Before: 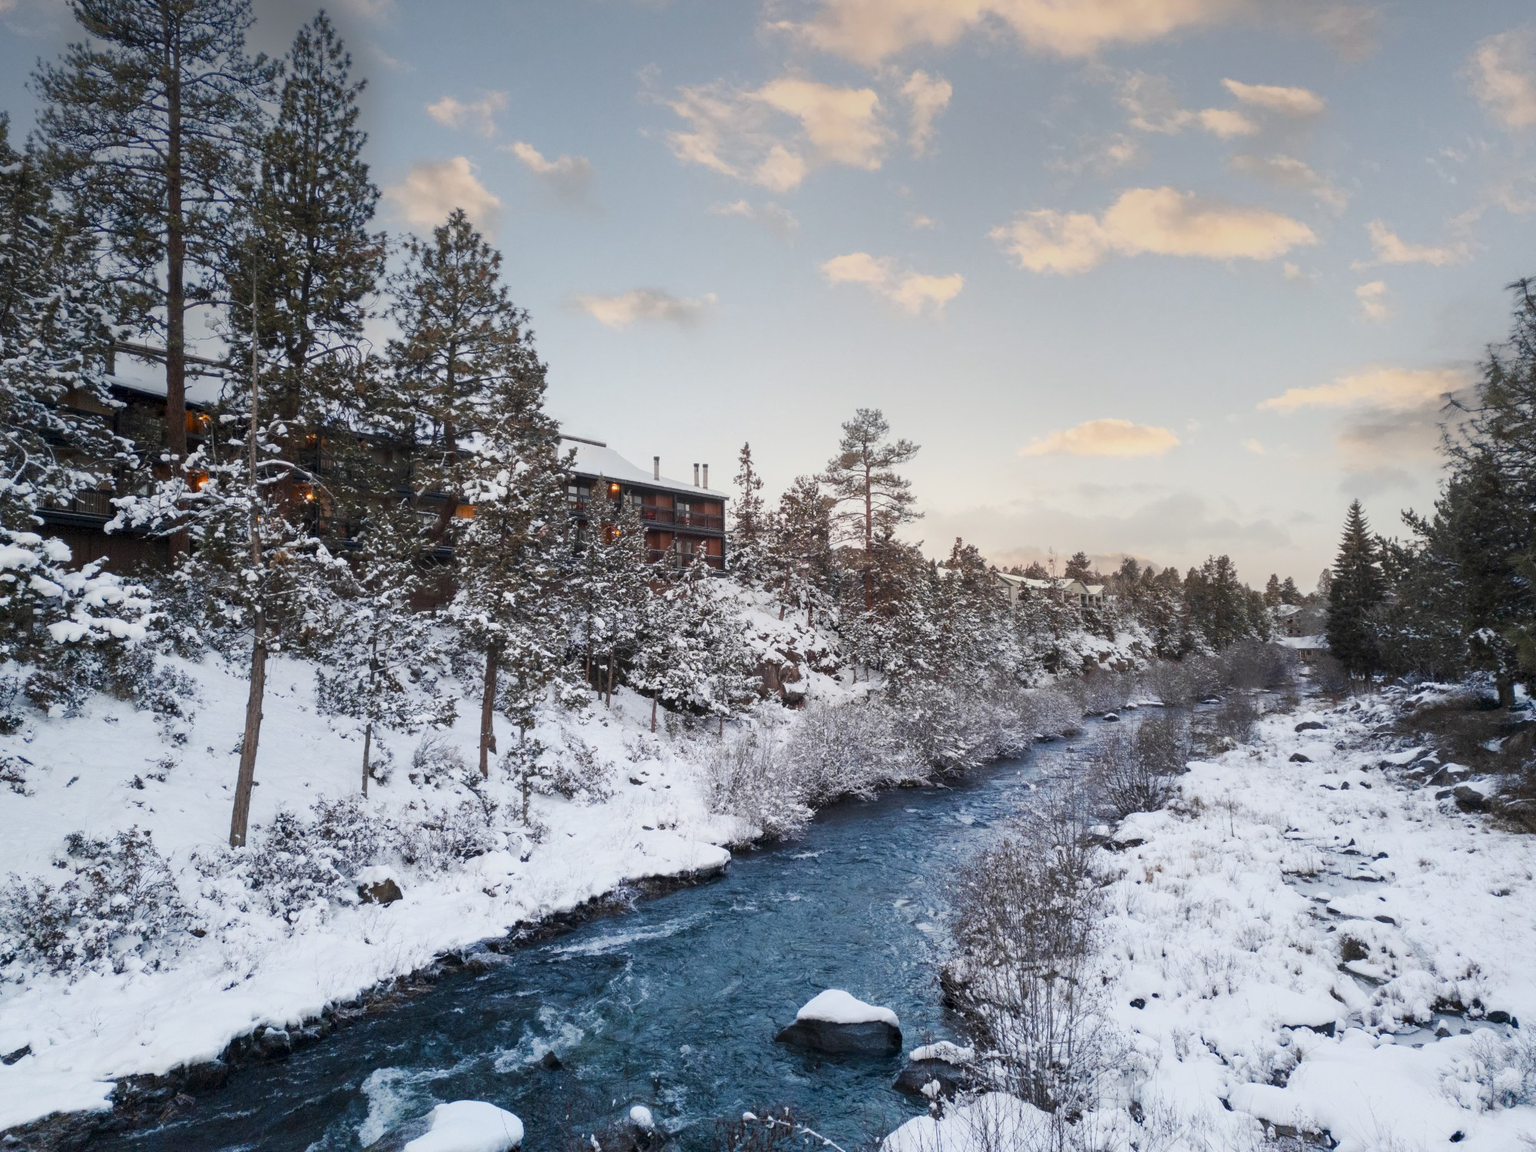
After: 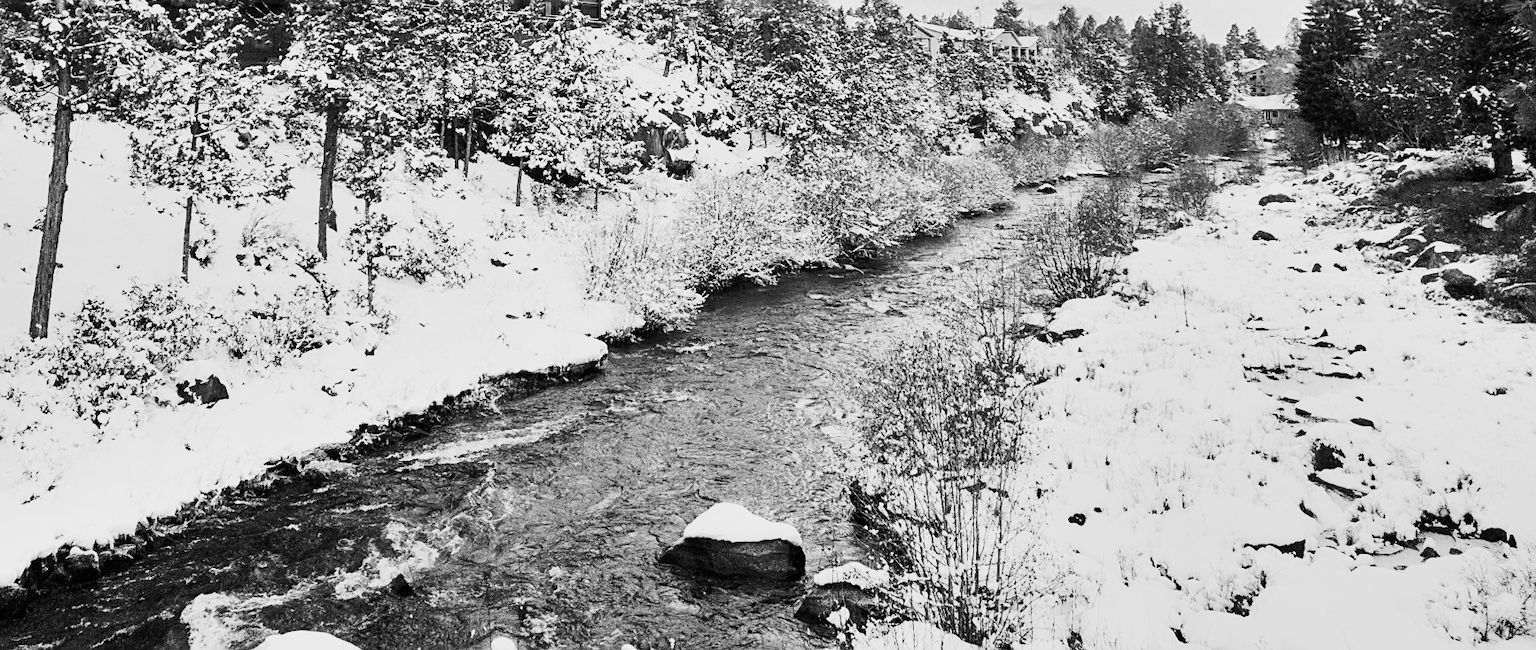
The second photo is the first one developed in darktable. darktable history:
tone curve: curves: ch0 [(0, 0) (0.003, 0.004) (0.011, 0.015) (0.025, 0.034) (0.044, 0.061) (0.069, 0.095) (0.1, 0.137) (0.136, 0.187) (0.177, 0.244) (0.224, 0.308) (0.277, 0.415) (0.335, 0.532) (0.399, 0.642) (0.468, 0.747) (0.543, 0.829) (0.623, 0.886) (0.709, 0.924) (0.801, 0.951) (0.898, 0.975) (1, 1)], preserve colors none
sharpen: amount 0.55
velvia: on, module defaults
color zones: curves: ch0 [(0.006, 0.385) (0.143, 0.563) (0.243, 0.321) (0.352, 0.464) (0.516, 0.456) (0.625, 0.5) (0.75, 0.5) (0.875, 0.5)]; ch1 [(0, 0.5) (0.134, 0.504) (0.246, 0.463) (0.421, 0.515) (0.5, 0.56) (0.625, 0.5) (0.75, 0.5) (0.875, 0.5)]; ch2 [(0, 0.5) (0.131, 0.426) (0.307, 0.289) (0.38, 0.188) (0.513, 0.216) (0.625, 0.548) (0.75, 0.468) (0.838, 0.396) (0.971, 0.311)]
crop and rotate: left 13.306%, top 48.129%, bottom 2.928%
filmic rgb: black relative exposure -7.65 EV, white relative exposure 4.56 EV, hardness 3.61
monochrome: on, module defaults
shadows and highlights: shadows 43.71, white point adjustment -1.46, soften with gaussian
